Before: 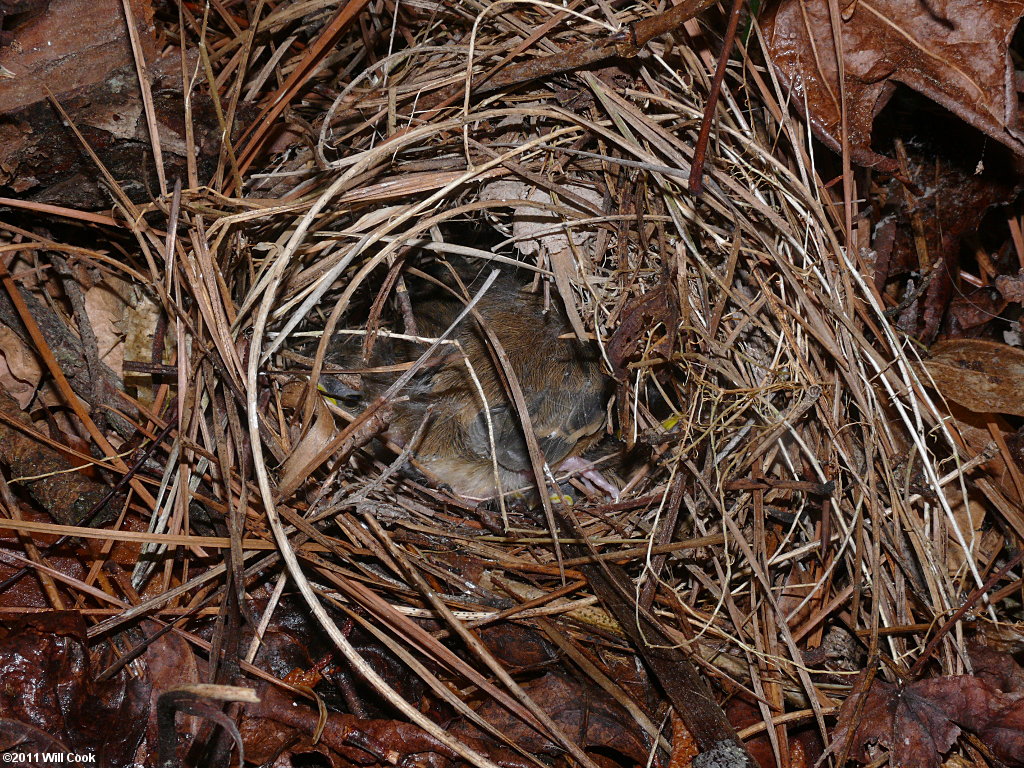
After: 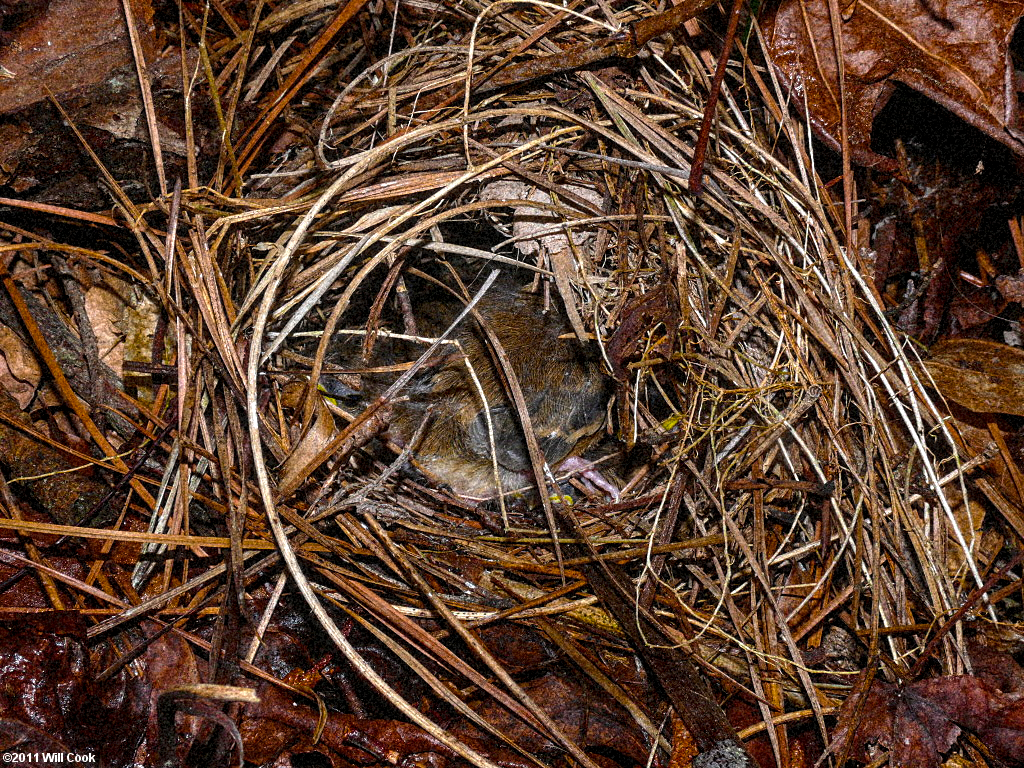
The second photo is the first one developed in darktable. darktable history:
grain: coarseness 46.9 ISO, strength 50.21%, mid-tones bias 0%
local contrast: on, module defaults
color balance rgb: linear chroma grading › global chroma 9%, perceptual saturation grading › global saturation 36%, perceptual brilliance grading › global brilliance 15%, perceptual brilliance grading › shadows -35%, global vibrance 15%
